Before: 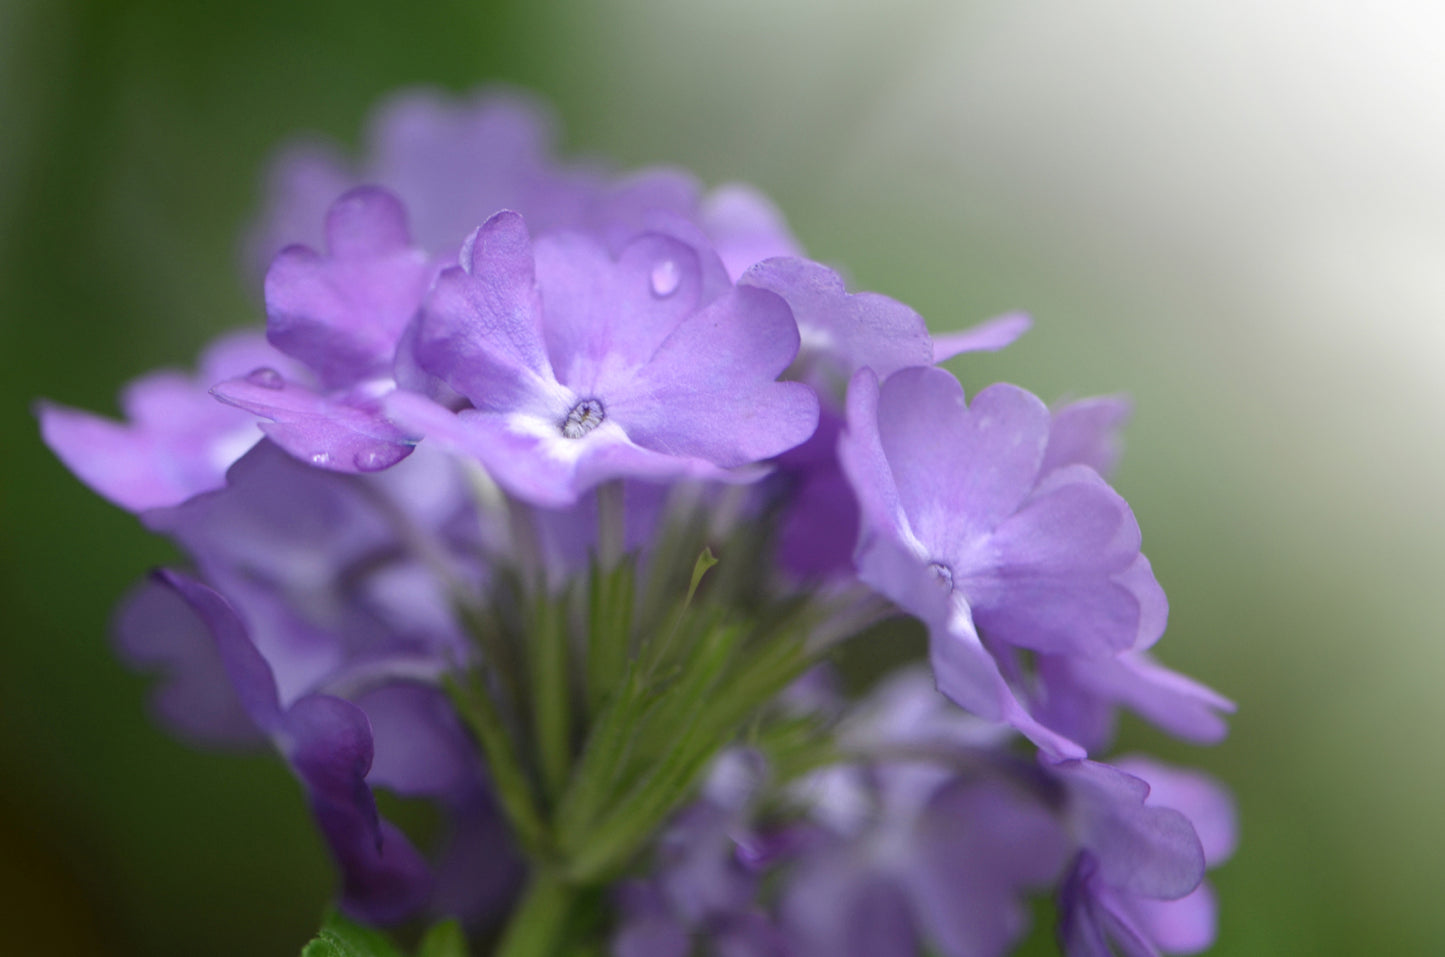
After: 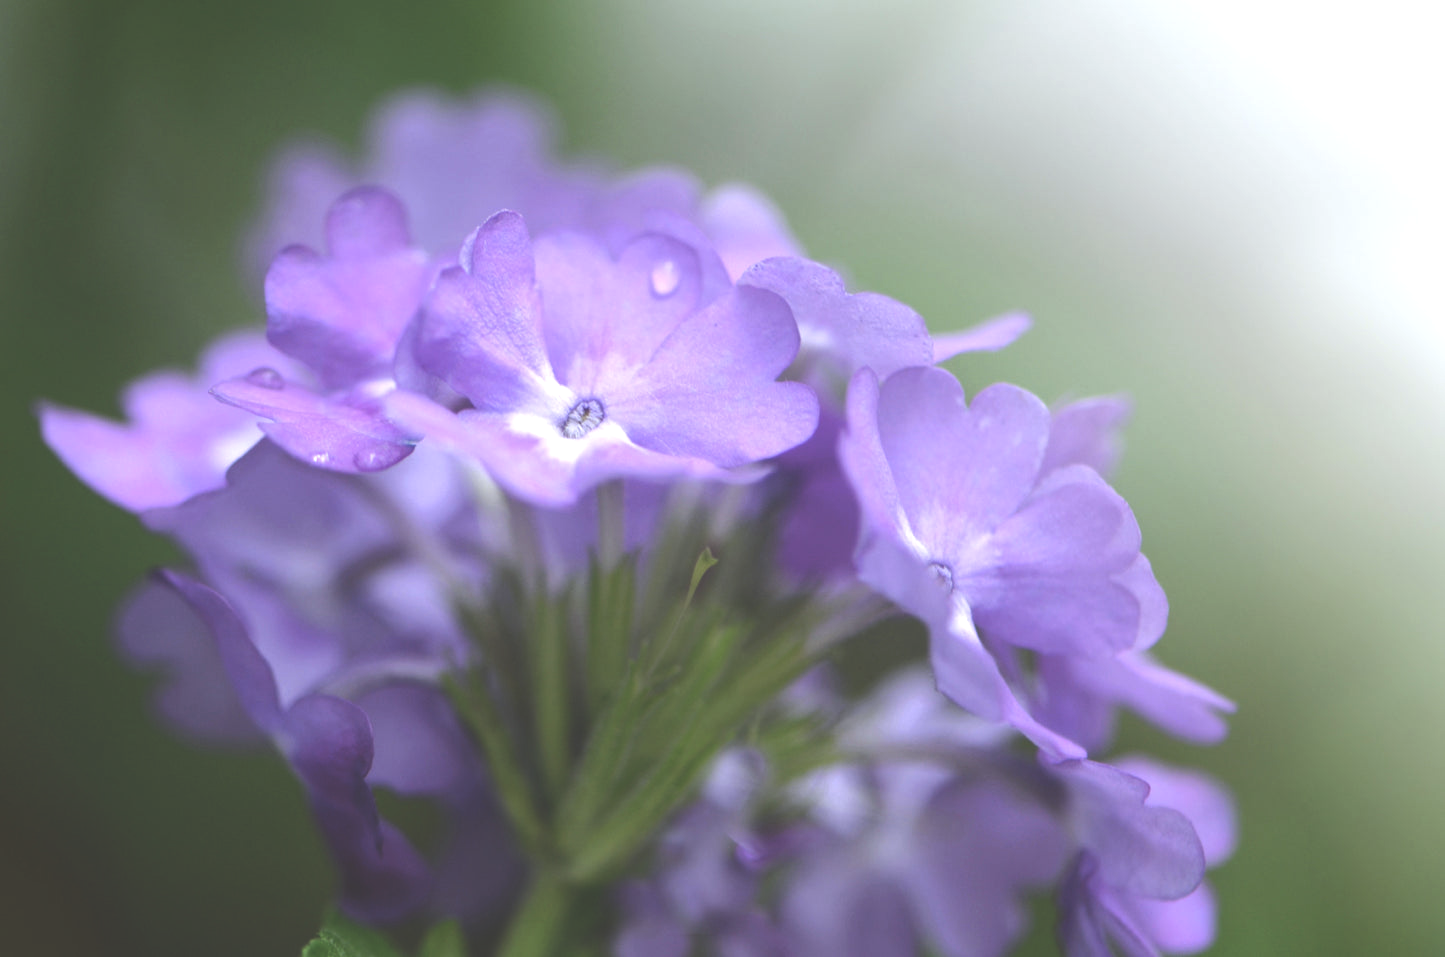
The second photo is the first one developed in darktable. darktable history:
exposure: black level correction -0.041, exposure 0.064 EV, compensate highlight preservation false
white balance: red 0.976, blue 1.04
tone equalizer: -8 EV -0.417 EV, -7 EV -0.389 EV, -6 EV -0.333 EV, -5 EV -0.222 EV, -3 EV 0.222 EV, -2 EV 0.333 EV, -1 EV 0.389 EV, +0 EV 0.417 EV, edges refinement/feathering 500, mask exposure compensation -1.57 EV, preserve details no
